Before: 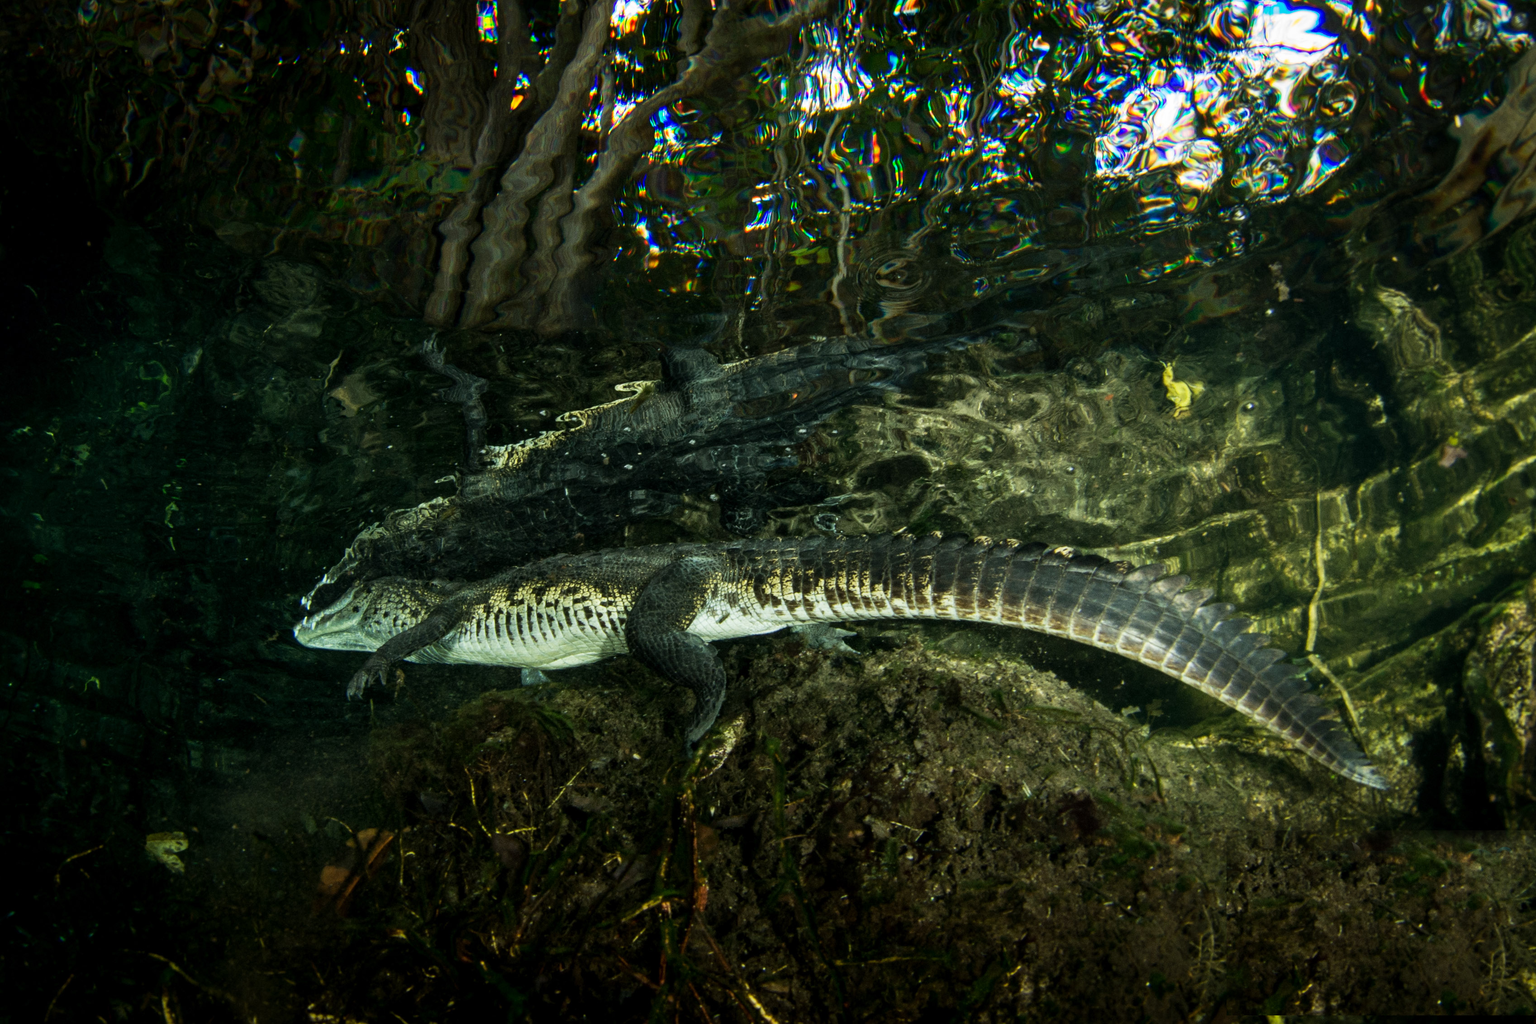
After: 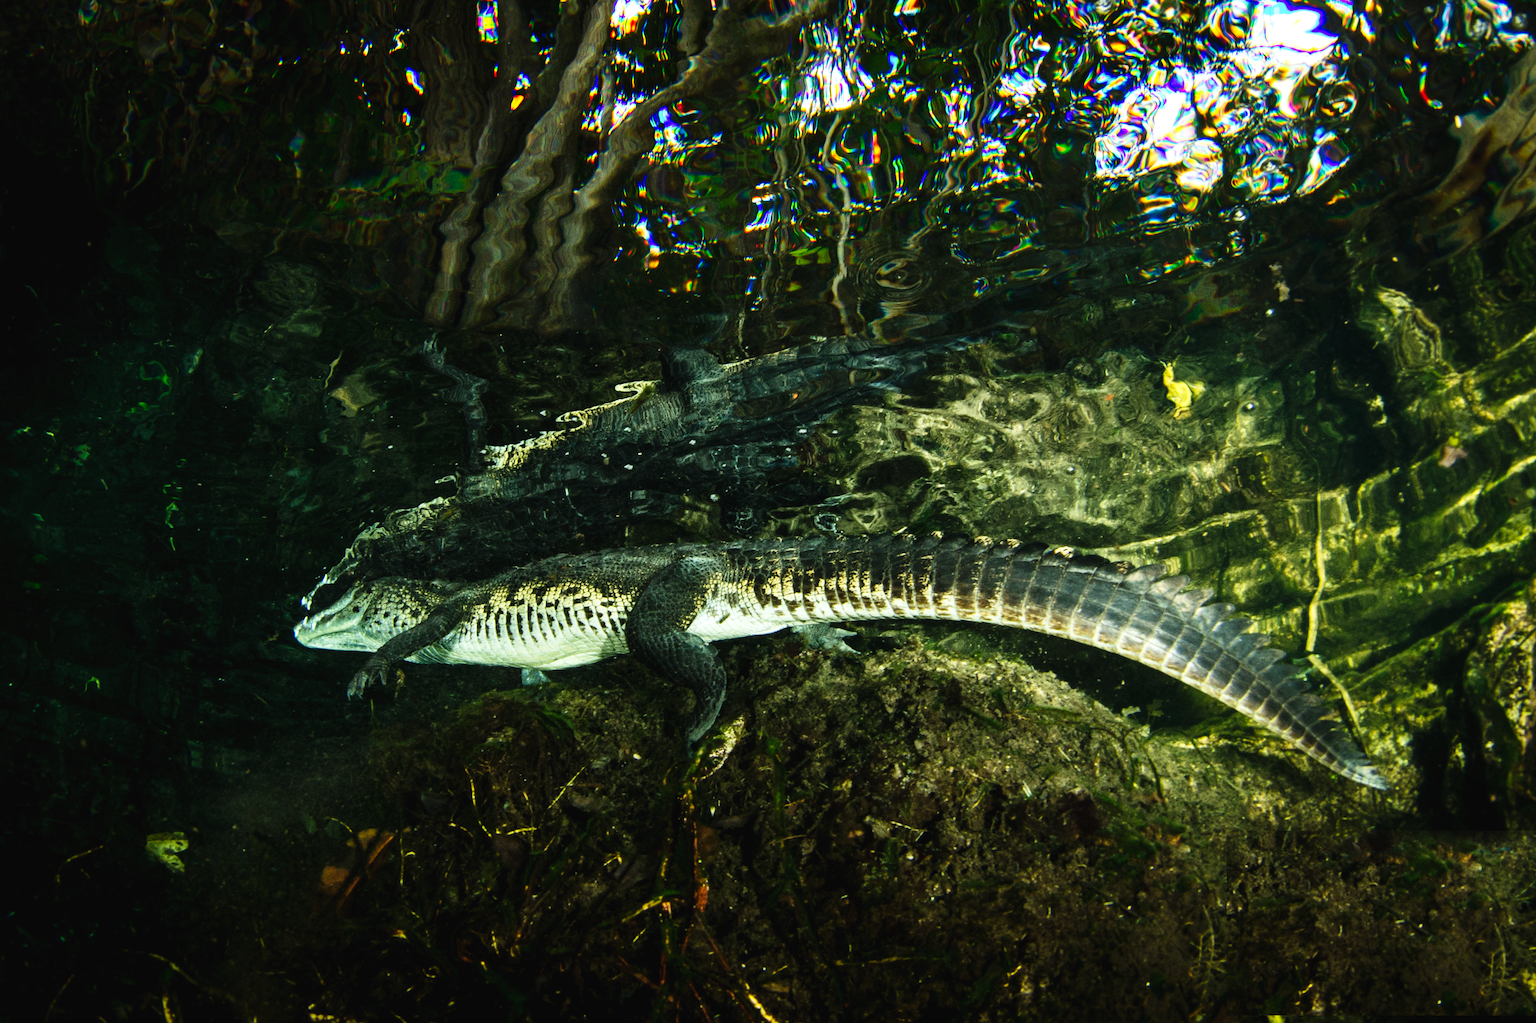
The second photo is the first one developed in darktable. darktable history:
exposure: exposure 0.55 EV, compensate highlight preservation false
tone curve: curves: ch0 [(0, 0.021) (0.049, 0.044) (0.158, 0.113) (0.351, 0.331) (0.485, 0.505) (0.656, 0.696) (0.868, 0.887) (1, 0.969)]; ch1 [(0, 0) (0.322, 0.328) (0.434, 0.438) (0.473, 0.477) (0.502, 0.503) (0.522, 0.526) (0.564, 0.591) (0.602, 0.632) (0.677, 0.701) (0.859, 0.885) (1, 1)]; ch2 [(0, 0) (0.33, 0.301) (0.452, 0.434) (0.502, 0.505) (0.535, 0.554) (0.565, 0.598) (0.618, 0.629) (1, 1)], preserve colors none
contrast brightness saturation: contrast 0.101, brightness 0.028, saturation 0.094
